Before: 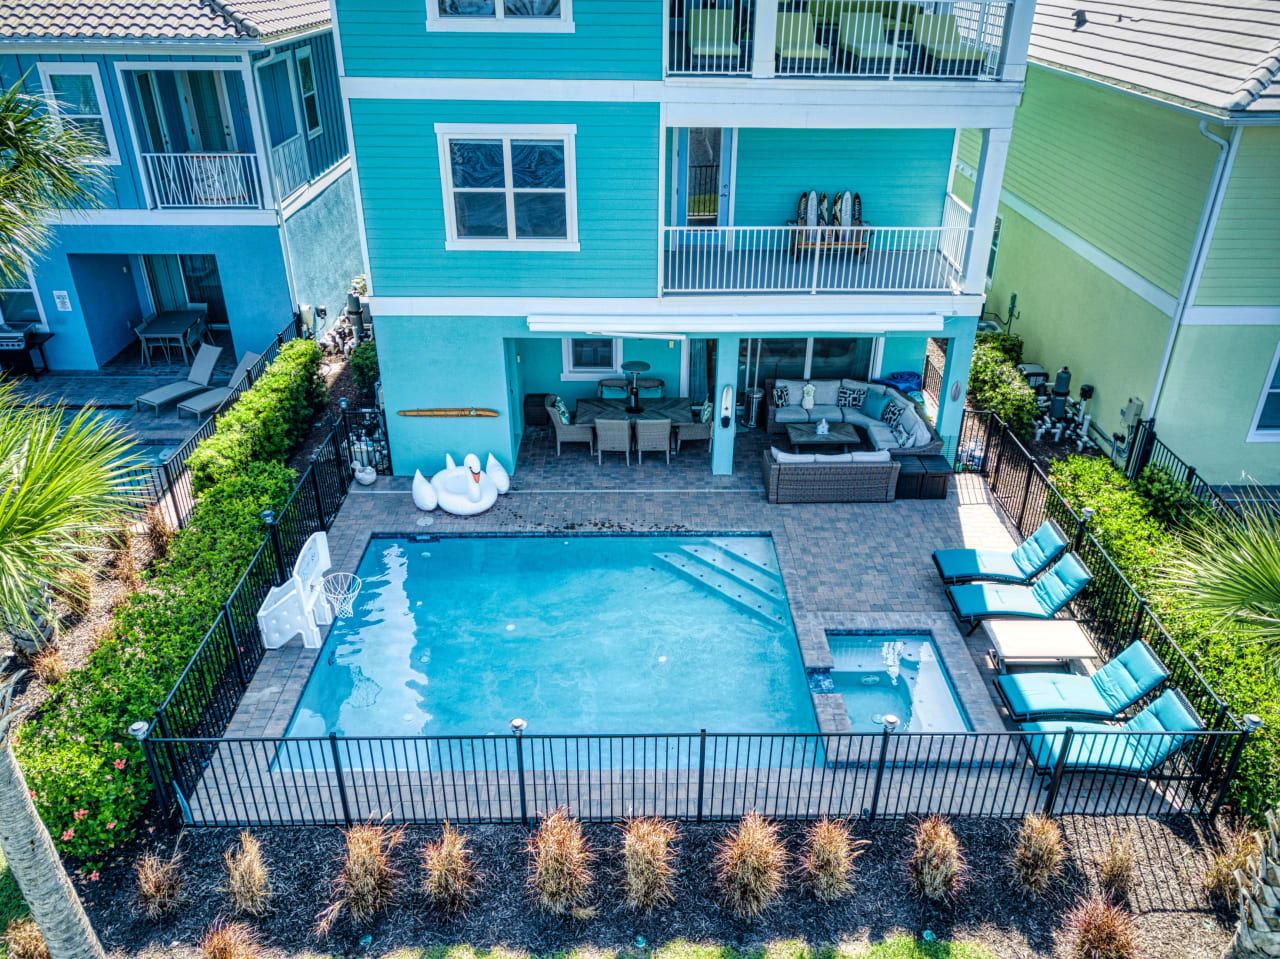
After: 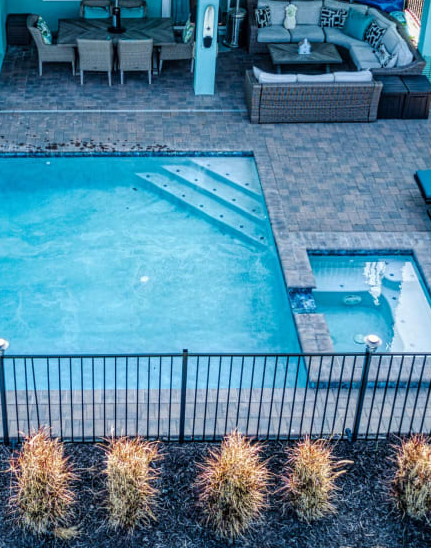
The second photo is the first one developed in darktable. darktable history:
crop: left 40.53%, top 39.652%, right 25.725%, bottom 3.149%
